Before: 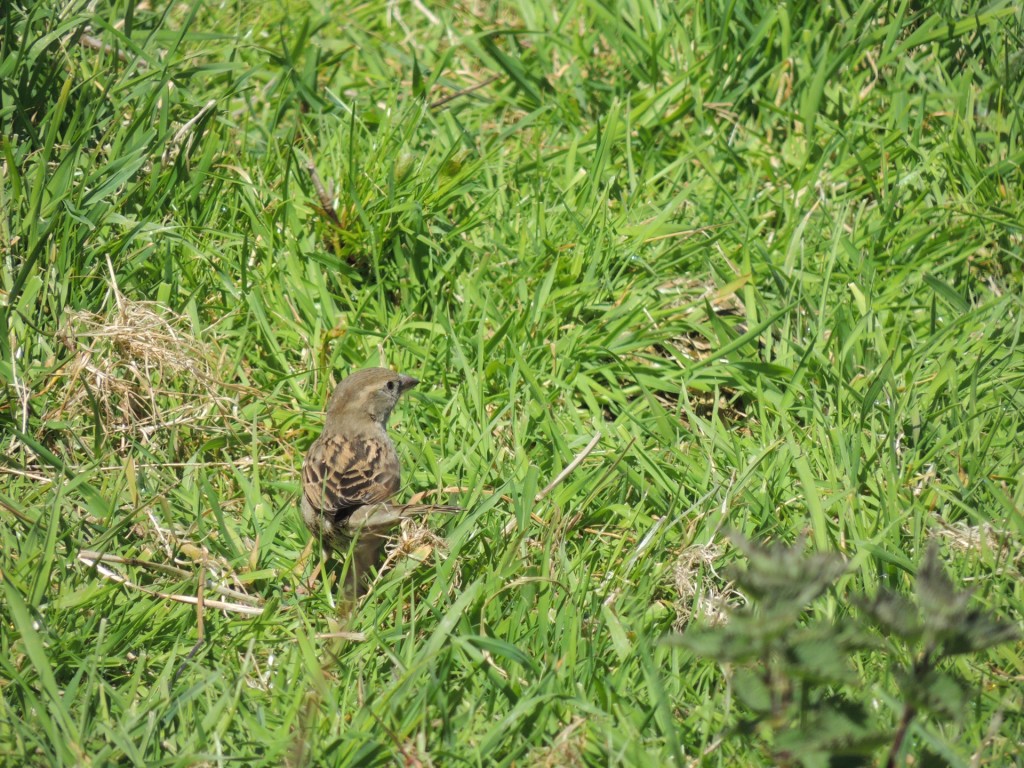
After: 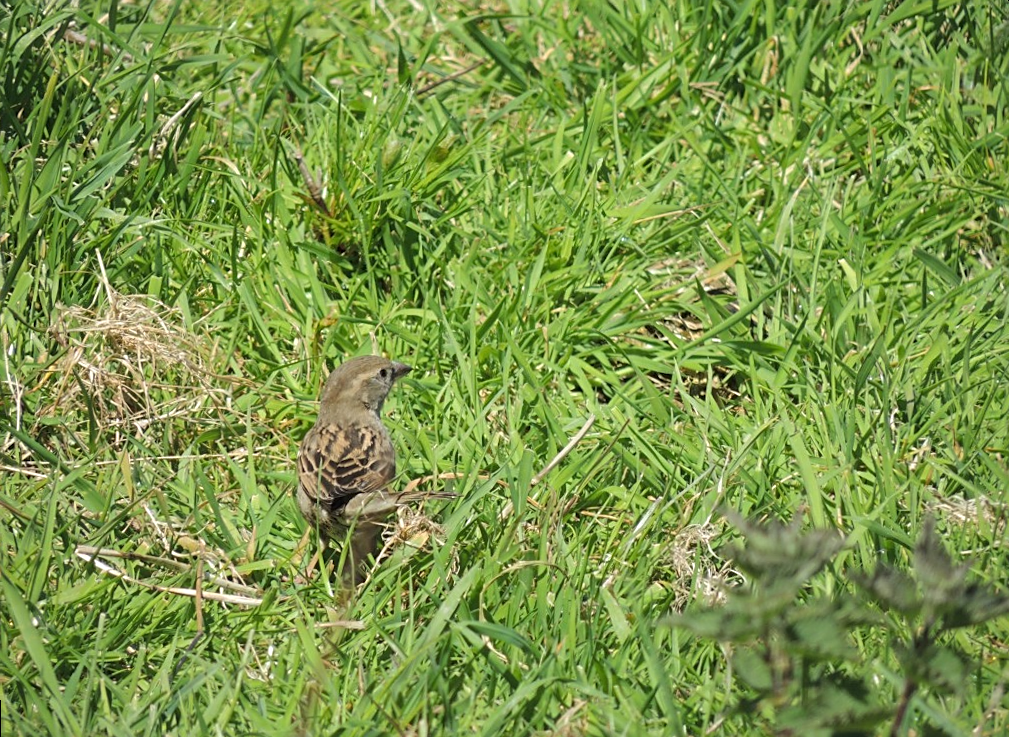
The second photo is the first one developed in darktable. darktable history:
sharpen: on, module defaults
rotate and perspective: rotation -1.42°, crop left 0.016, crop right 0.984, crop top 0.035, crop bottom 0.965
